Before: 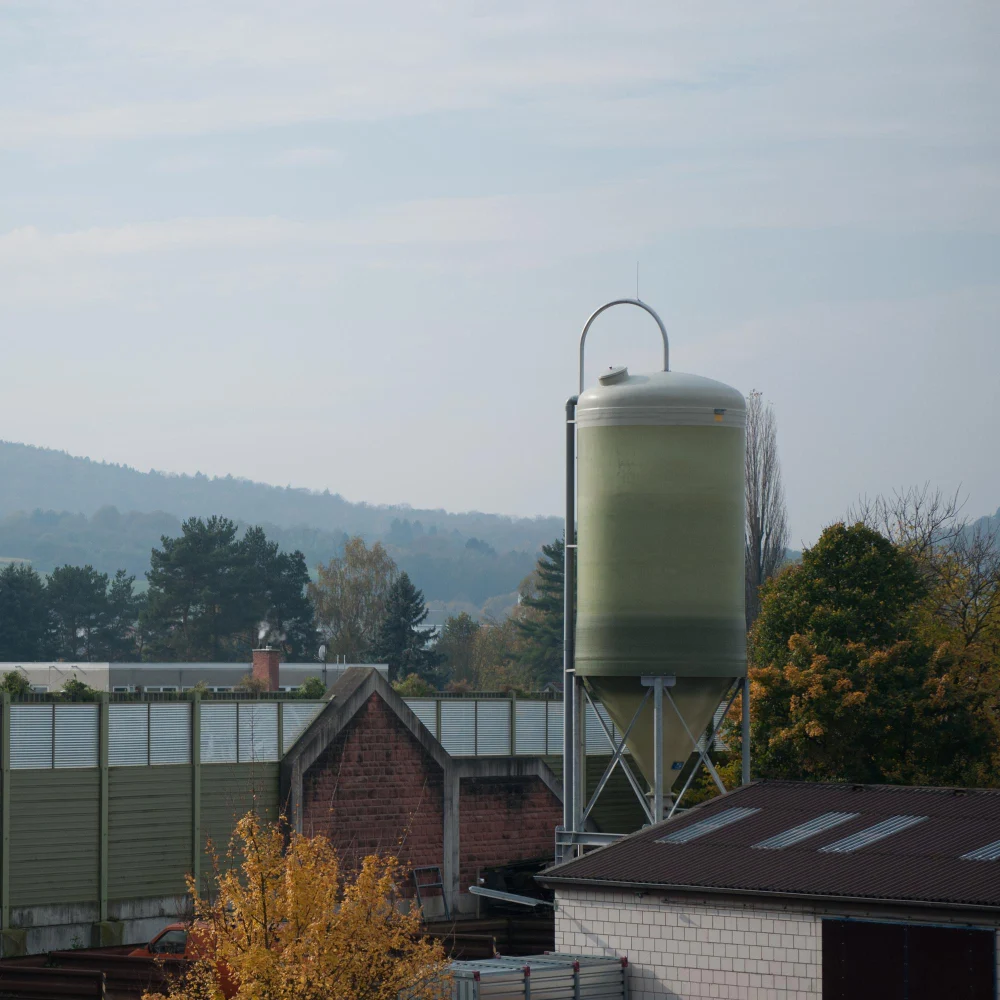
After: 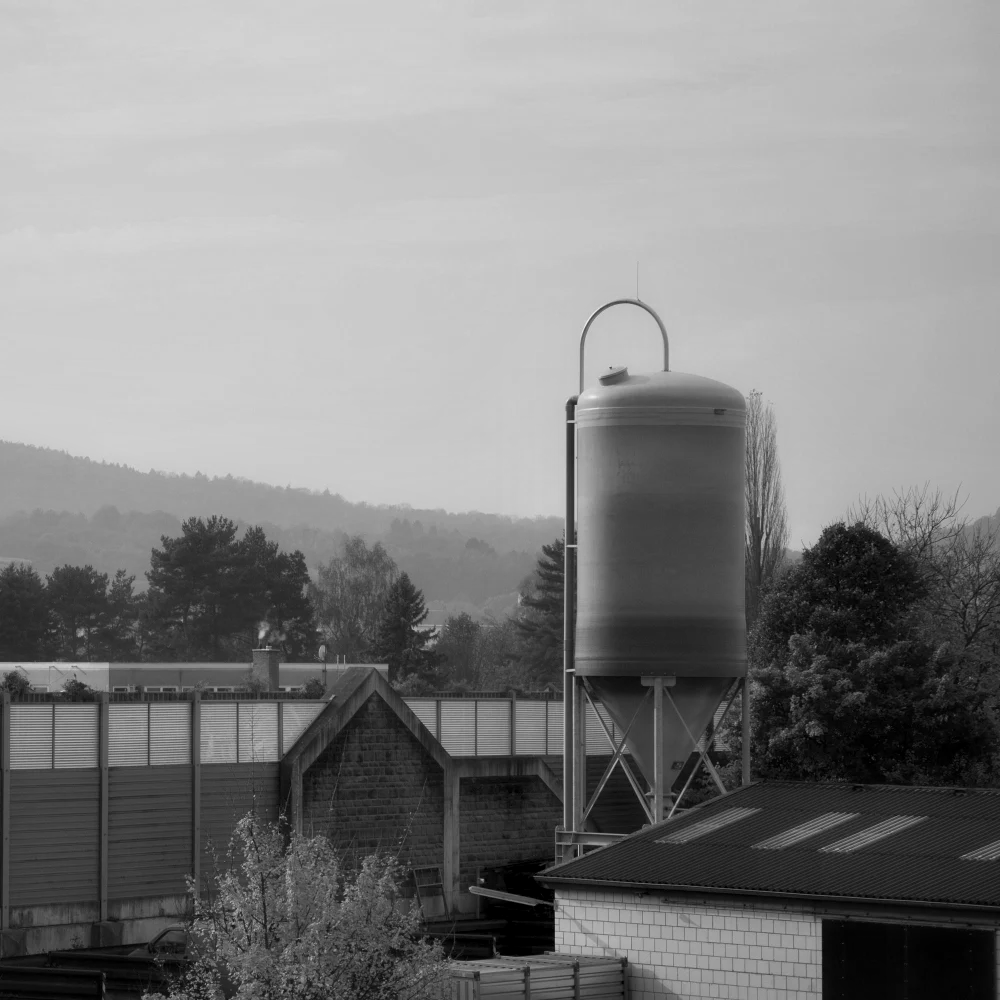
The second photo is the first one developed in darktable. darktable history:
contrast equalizer: y [[0.579, 0.58, 0.505, 0.5, 0.5, 0.5], [0.5 ×6], [0.5 ×6], [0 ×6], [0 ×6]]
color calibration: output gray [0.31, 0.36, 0.33, 0], gray › normalize channels true, illuminant same as pipeline (D50), adaptation XYZ, x 0.346, y 0.359, gamut compression 0
